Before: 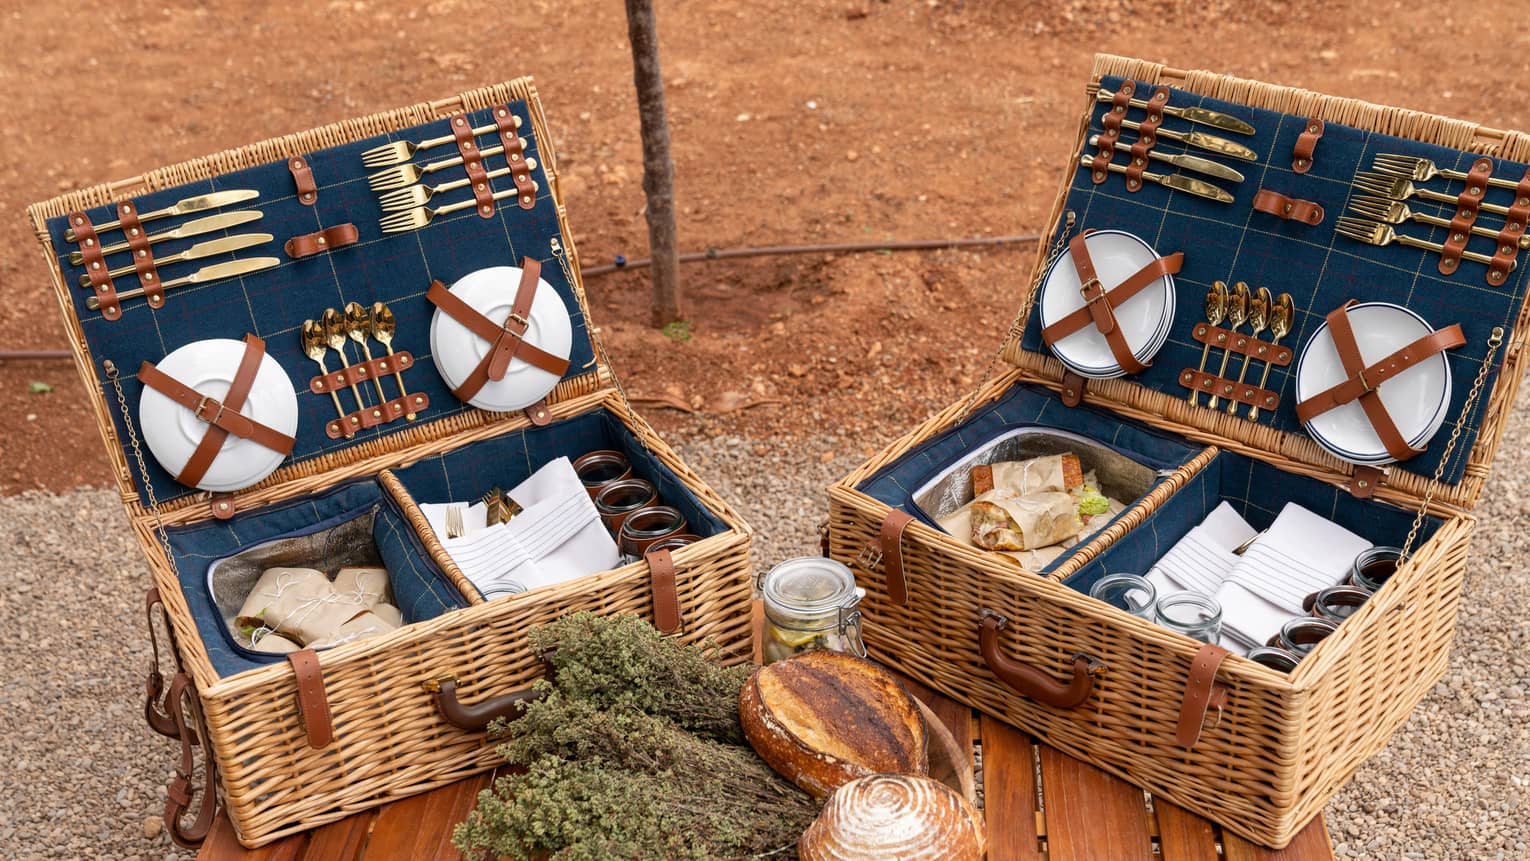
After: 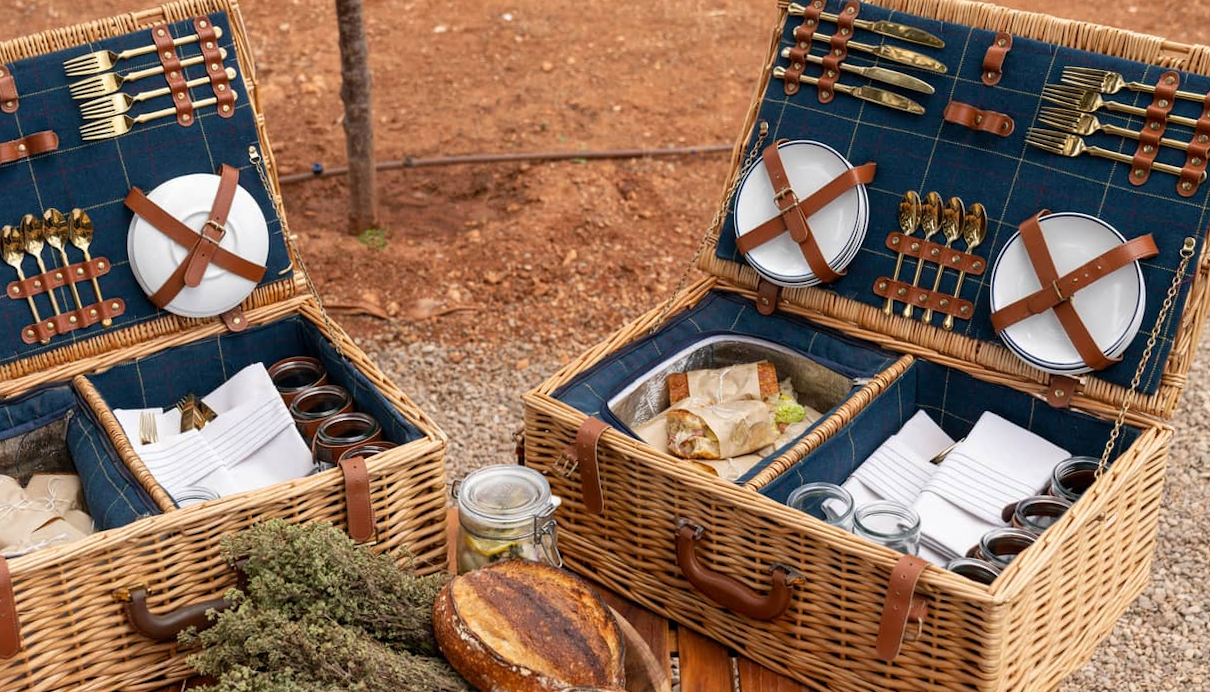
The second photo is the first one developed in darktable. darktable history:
crop: left 19.159%, top 9.58%, bottom 9.58%
rotate and perspective: rotation 0.226°, lens shift (vertical) -0.042, crop left 0.023, crop right 0.982, crop top 0.006, crop bottom 0.994
